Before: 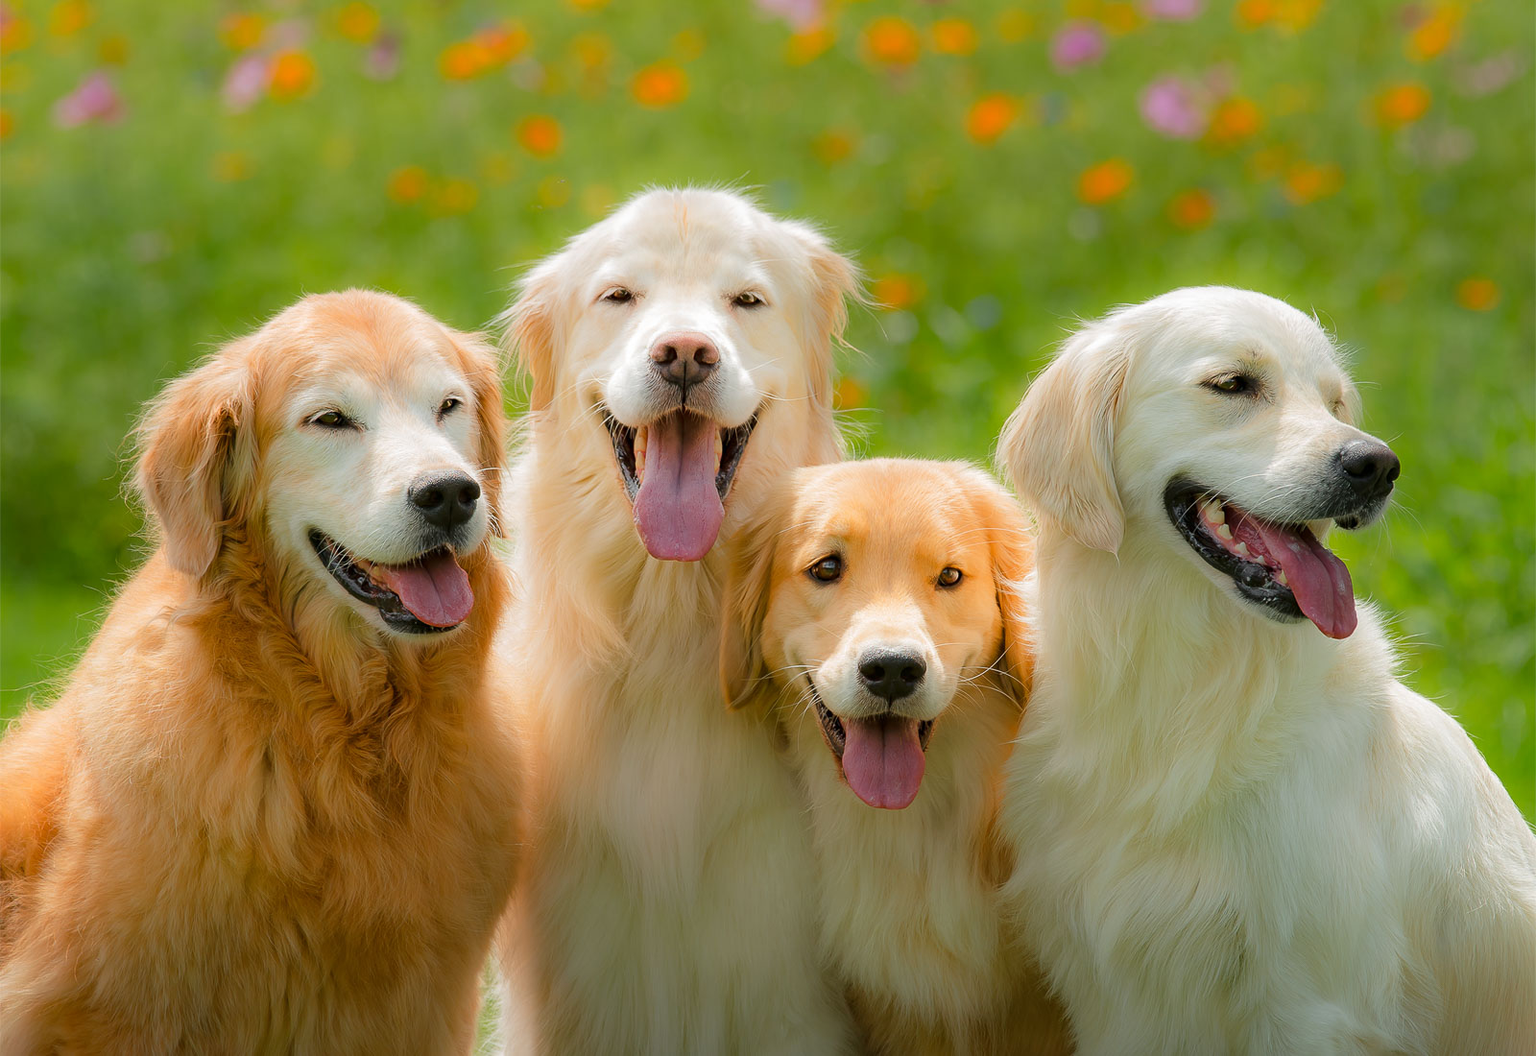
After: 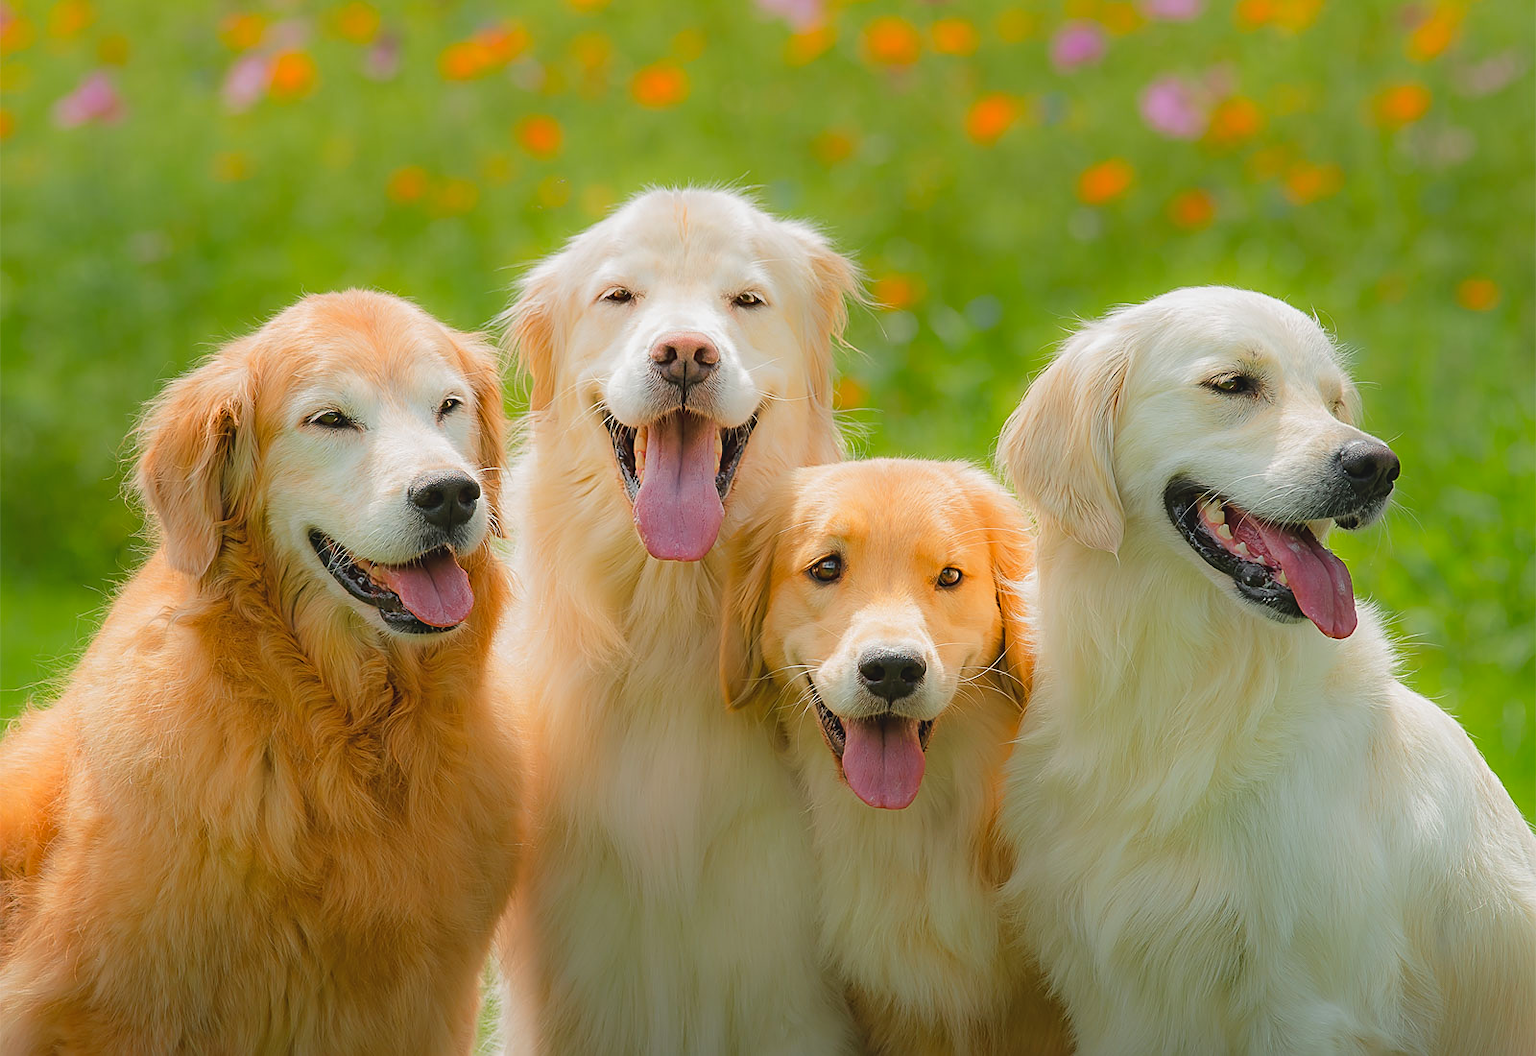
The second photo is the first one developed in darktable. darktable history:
contrast brightness saturation: contrast -0.1, brightness 0.05, saturation 0.08
sharpen: on, module defaults
